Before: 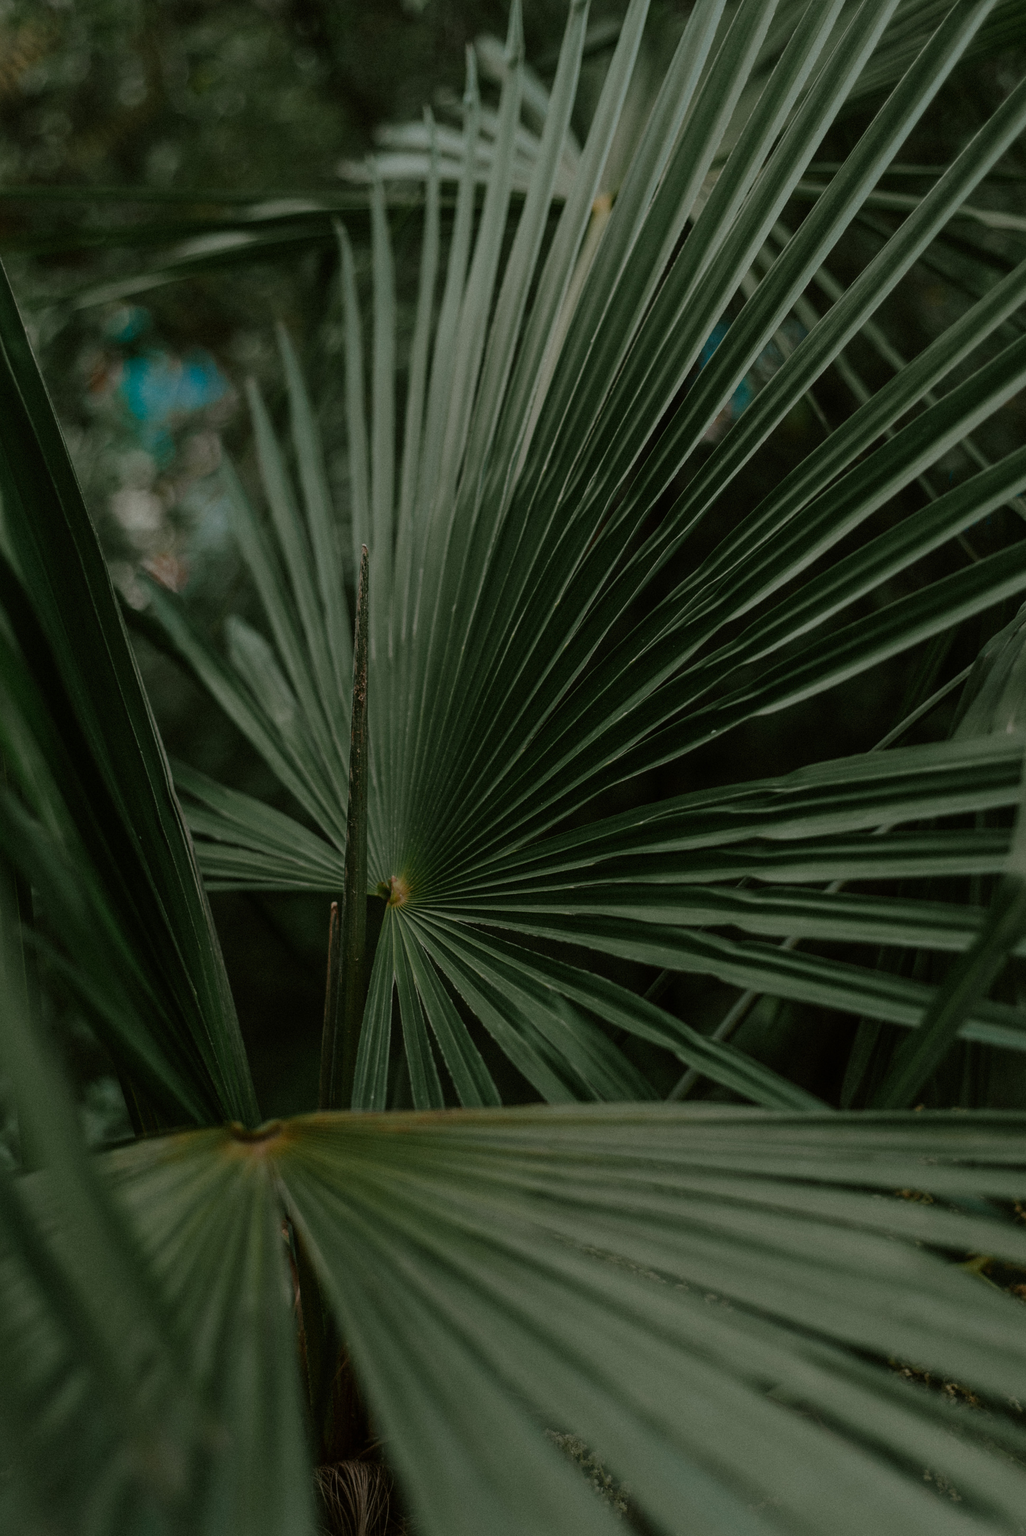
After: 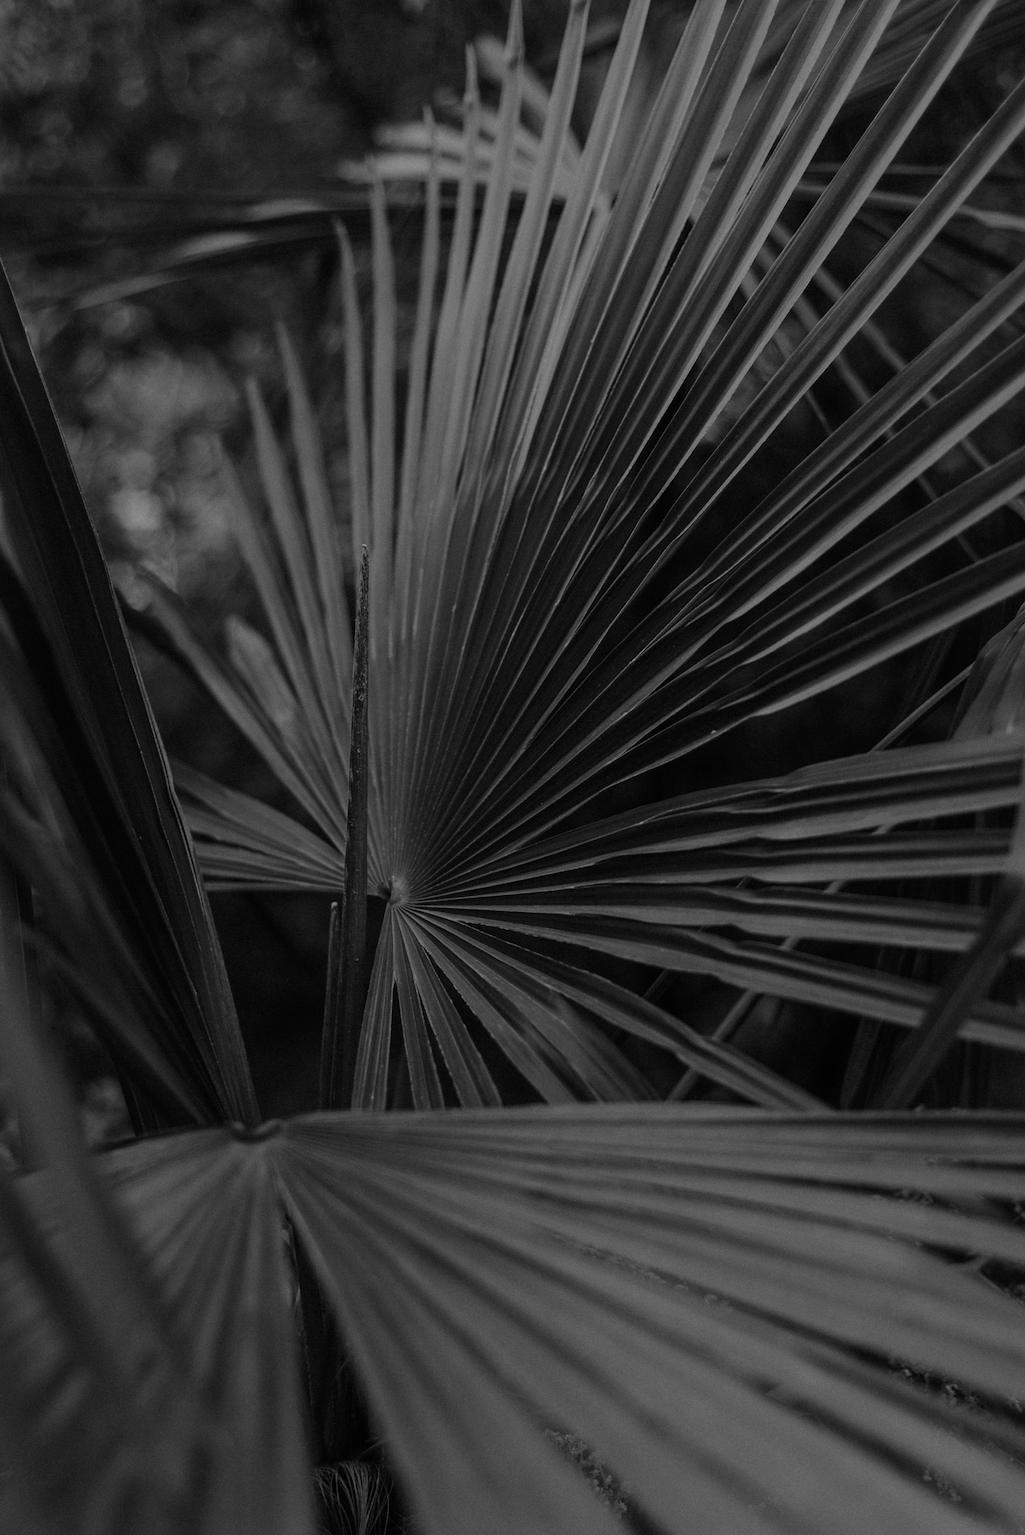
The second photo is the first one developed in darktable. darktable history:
contrast brightness saturation: contrast 0.06, brightness -0.01, saturation -0.23
monochrome: on, module defaults
